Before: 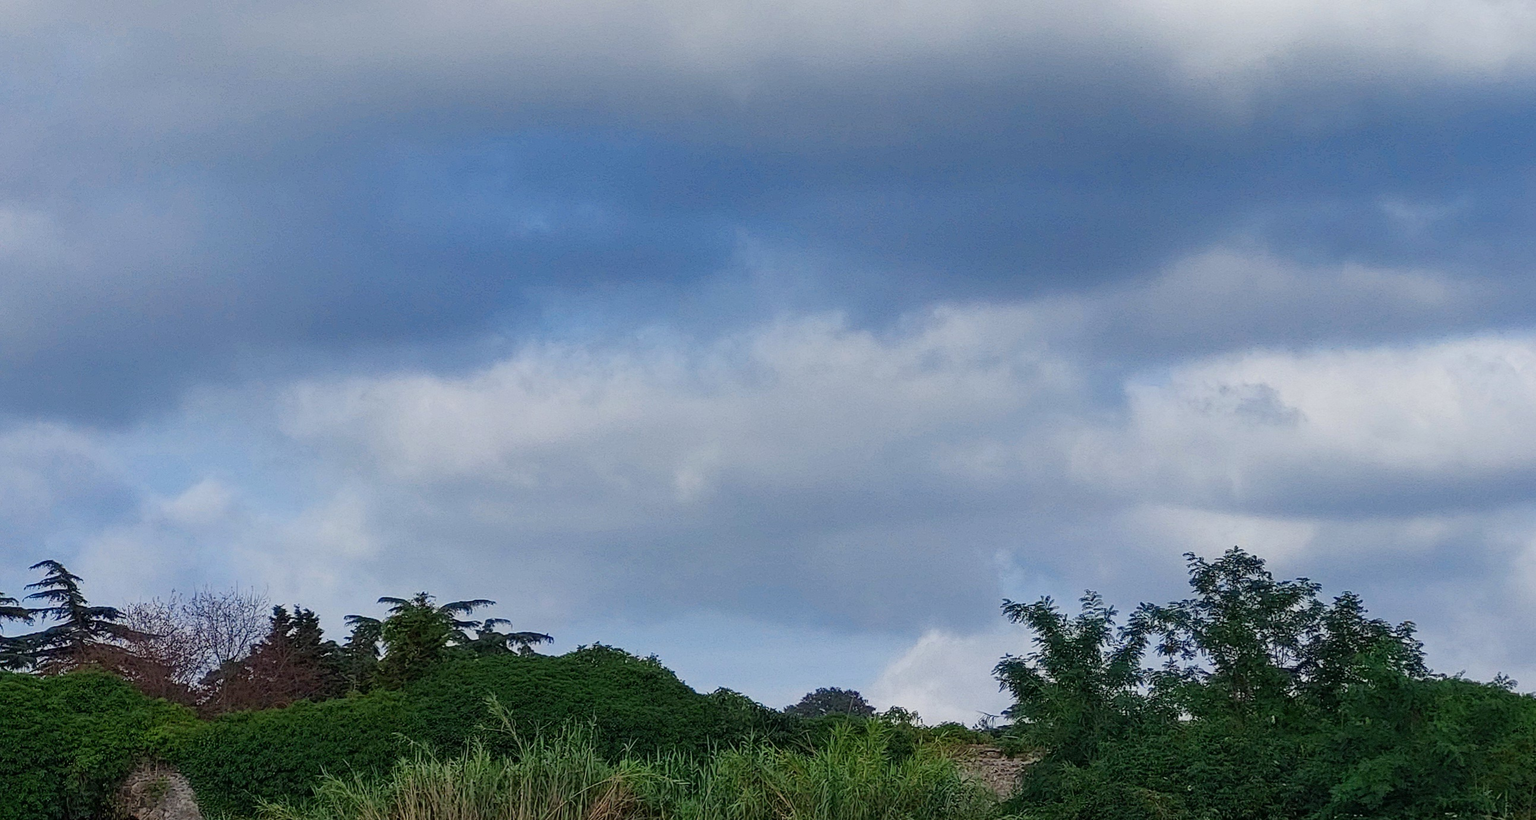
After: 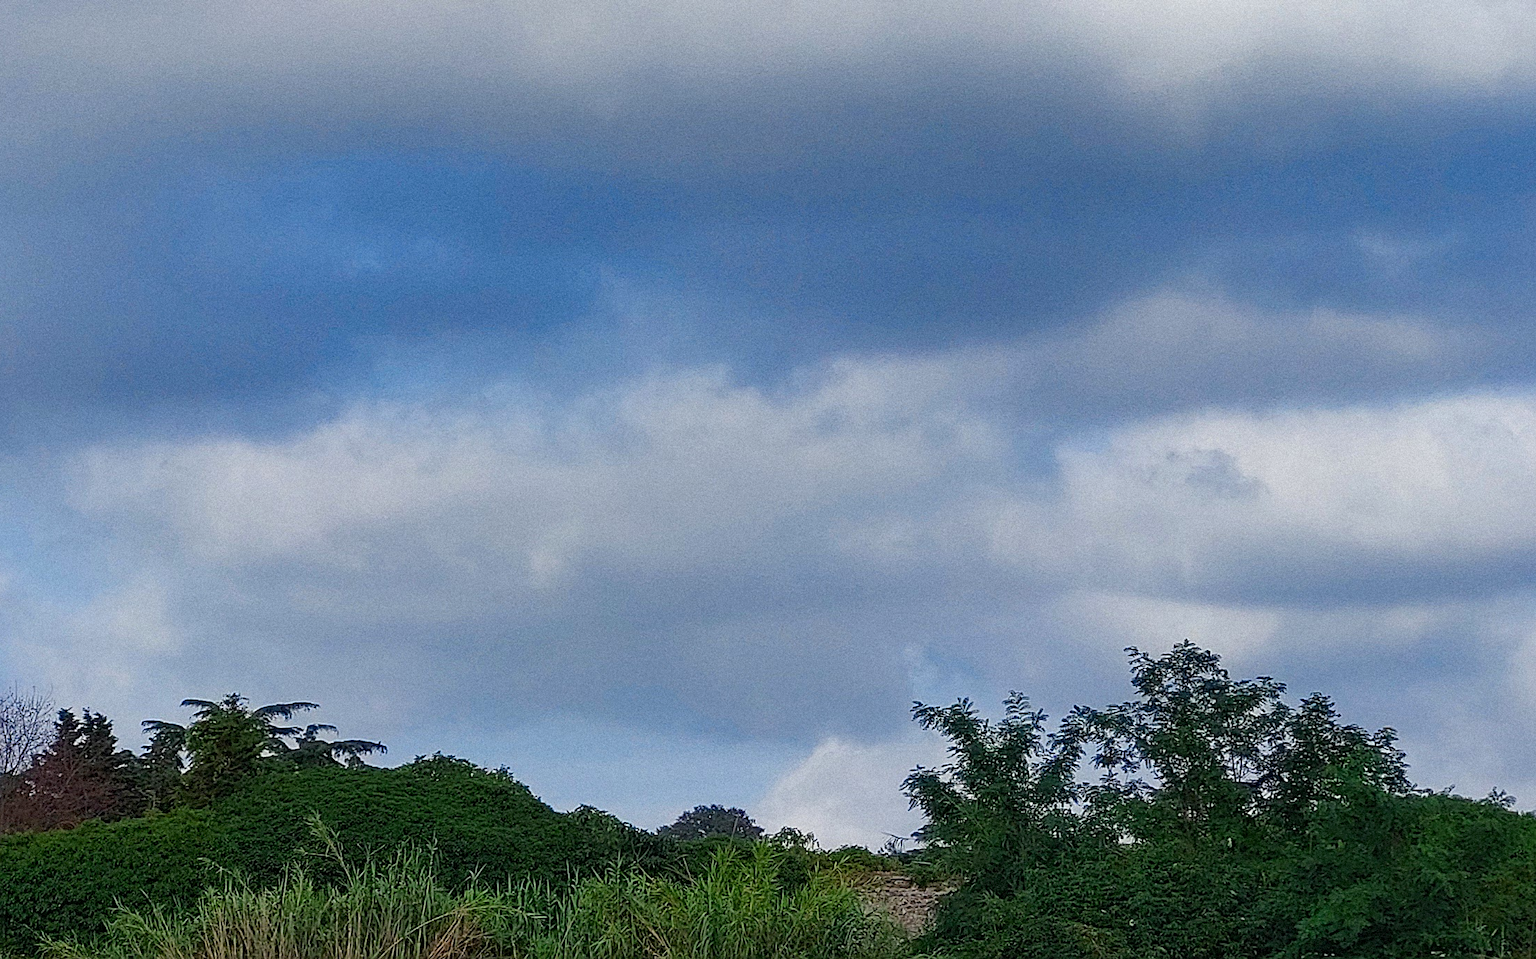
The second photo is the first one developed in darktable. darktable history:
grain: mid-tones bias 0%
vibrance: vibrance 100%
crop and rotate: left 14.584%
sharpen: on, module defaults
